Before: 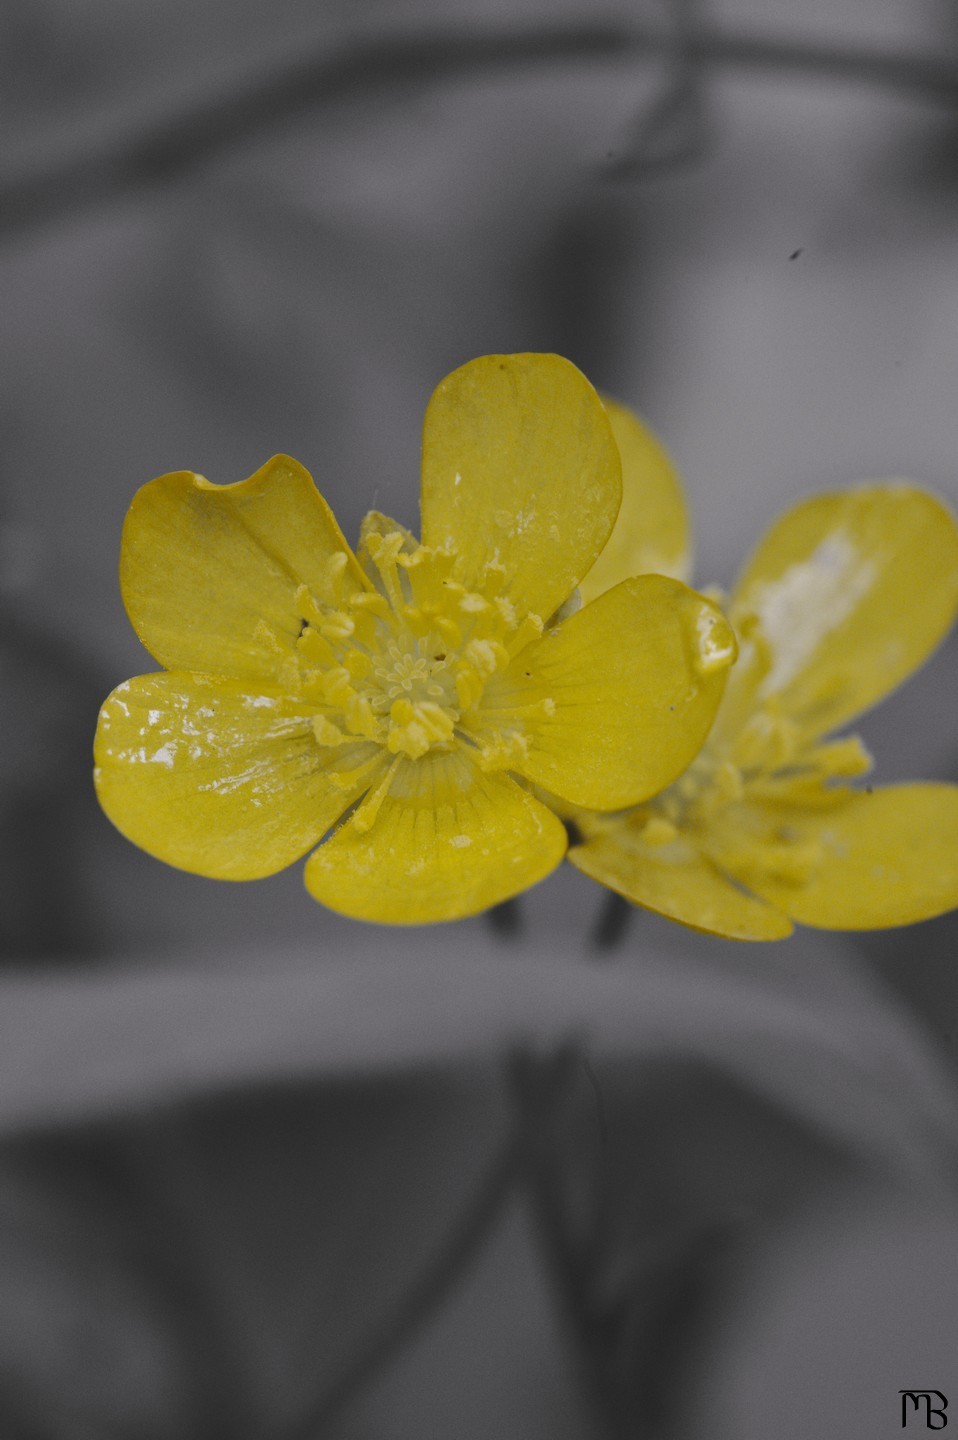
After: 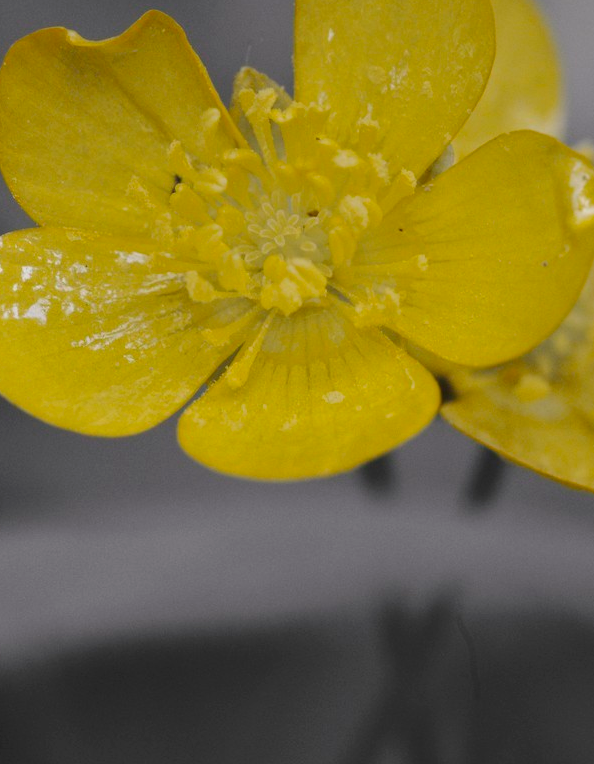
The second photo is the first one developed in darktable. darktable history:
crop: left 13.272%, top 30.833%, right 24.654%, bottom 16.049%
